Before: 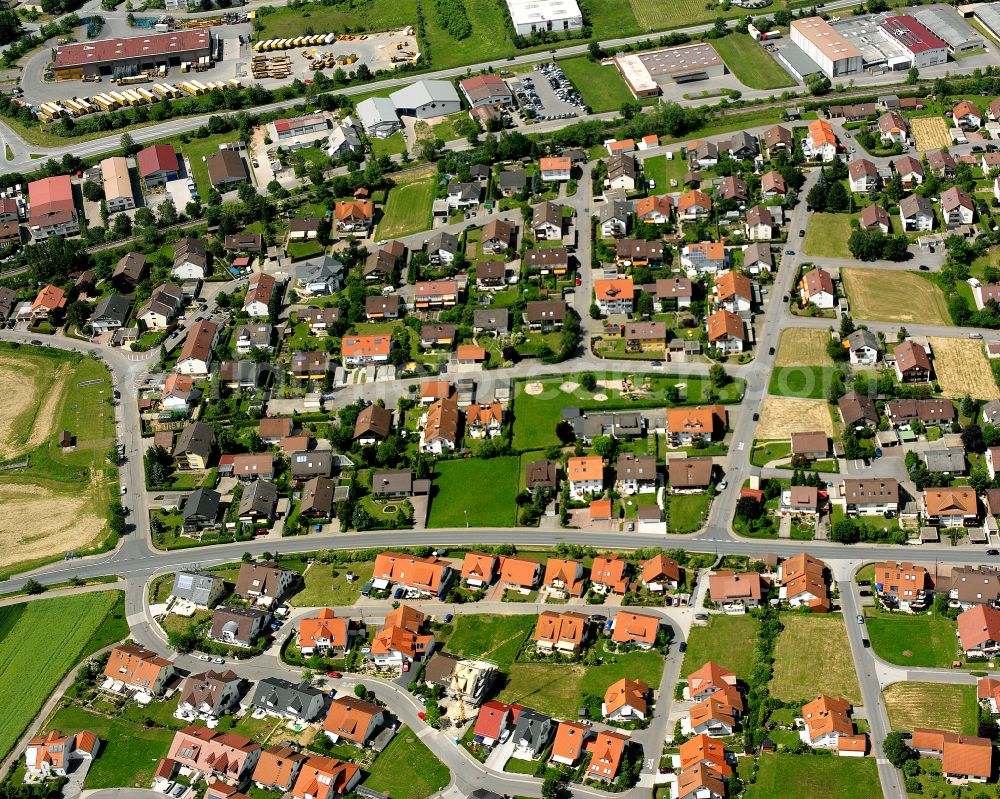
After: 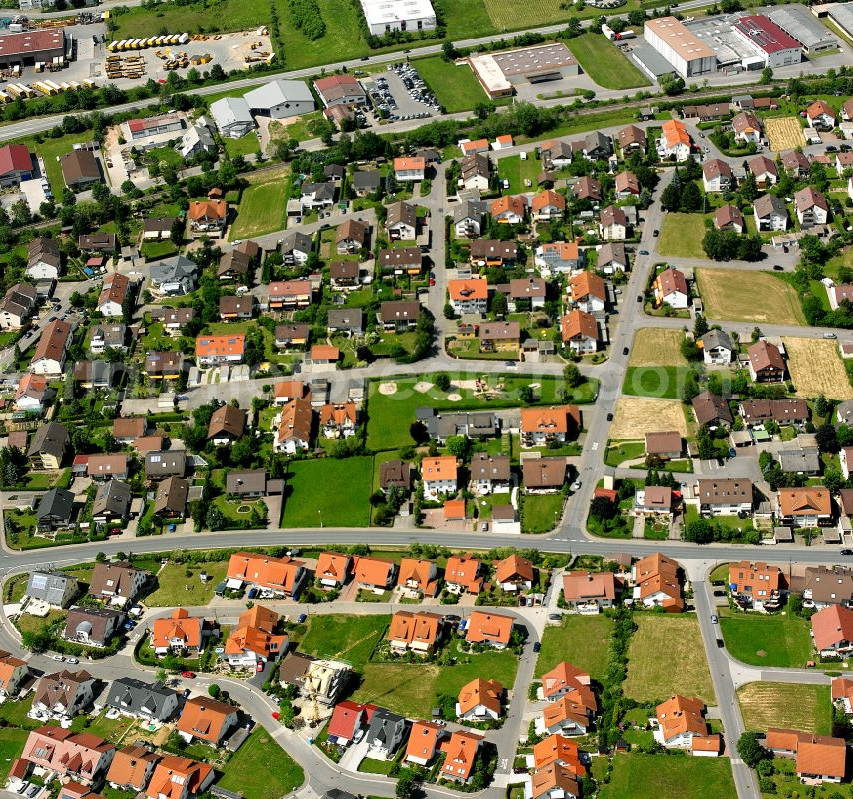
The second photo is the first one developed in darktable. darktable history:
crop and rotate: left 14.689%
